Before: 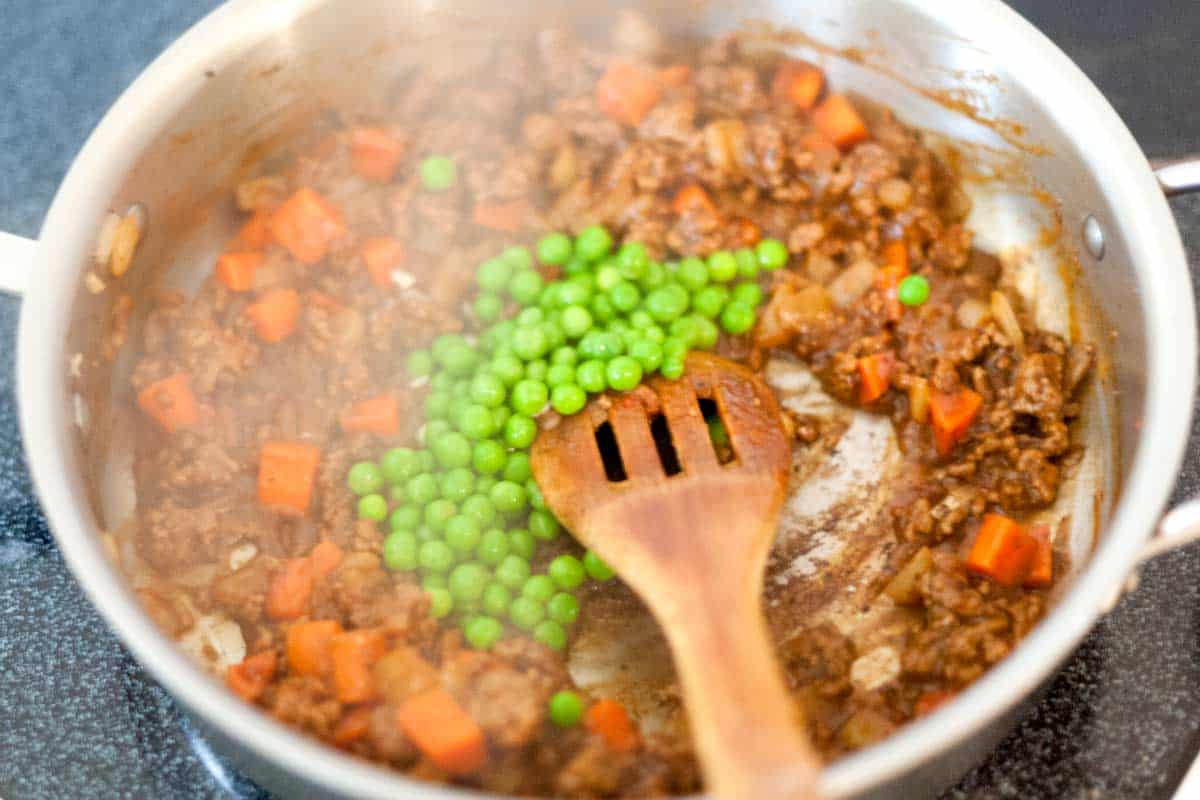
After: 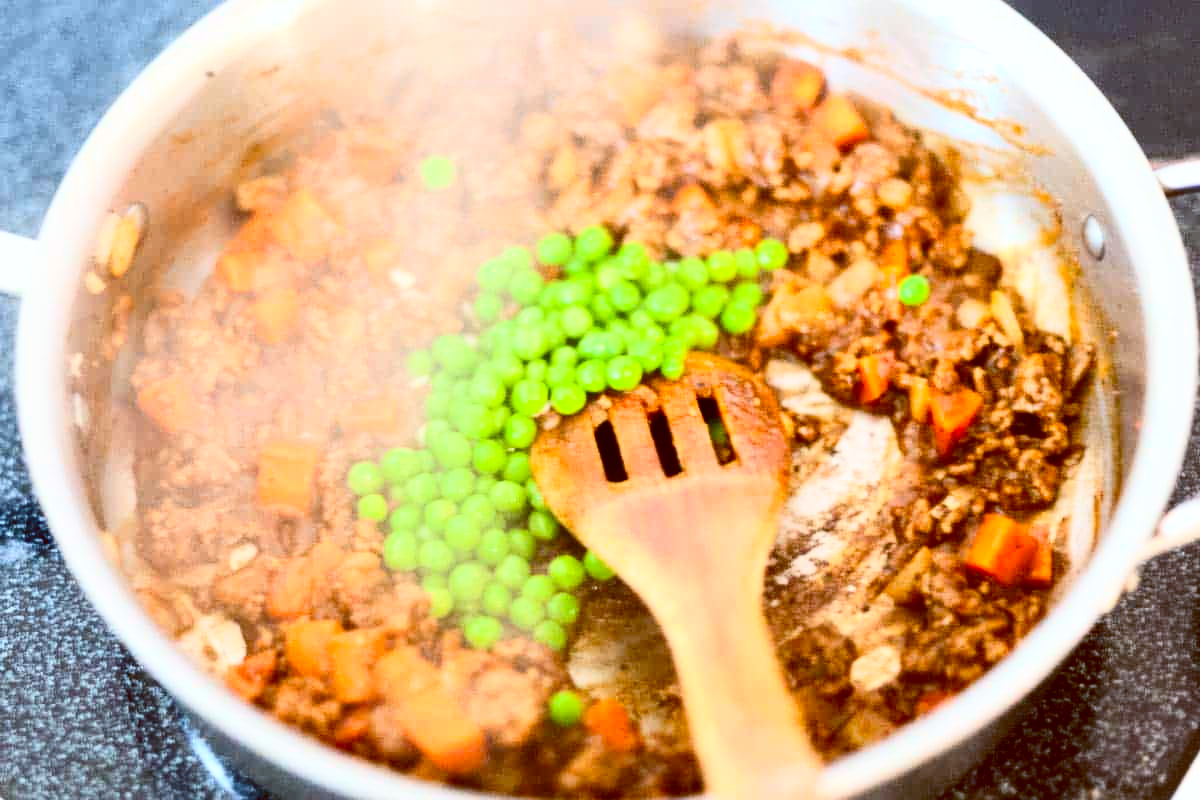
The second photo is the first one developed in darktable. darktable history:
contrast brightness saturation: contrast 0.4, brightness 0.1, saturation 0.21
color balance: lift [1, 1.015, 1.004, 0.985], gamma [1, 0.958, 0.971, 1.042], gain [1, 0.956, 0.977, 1.044]
